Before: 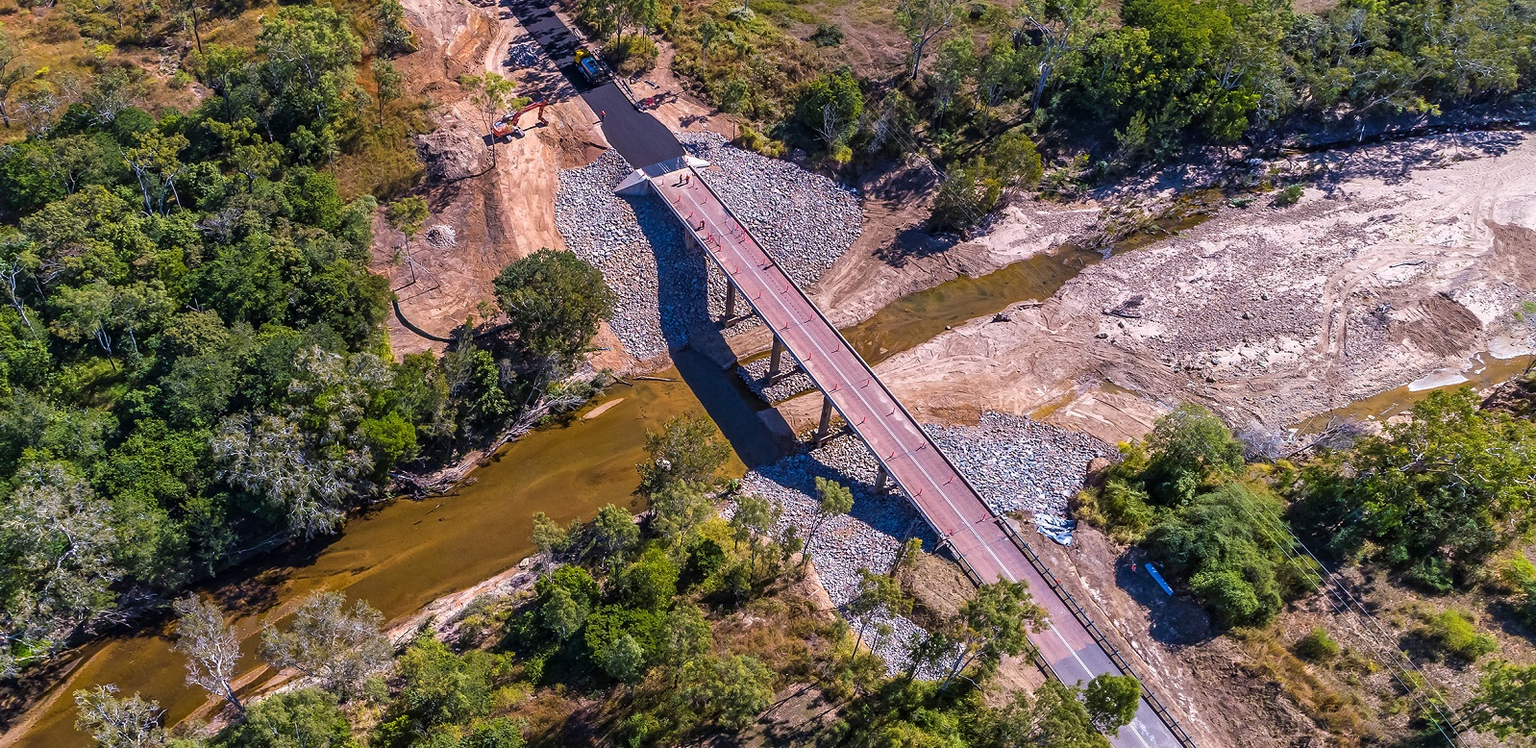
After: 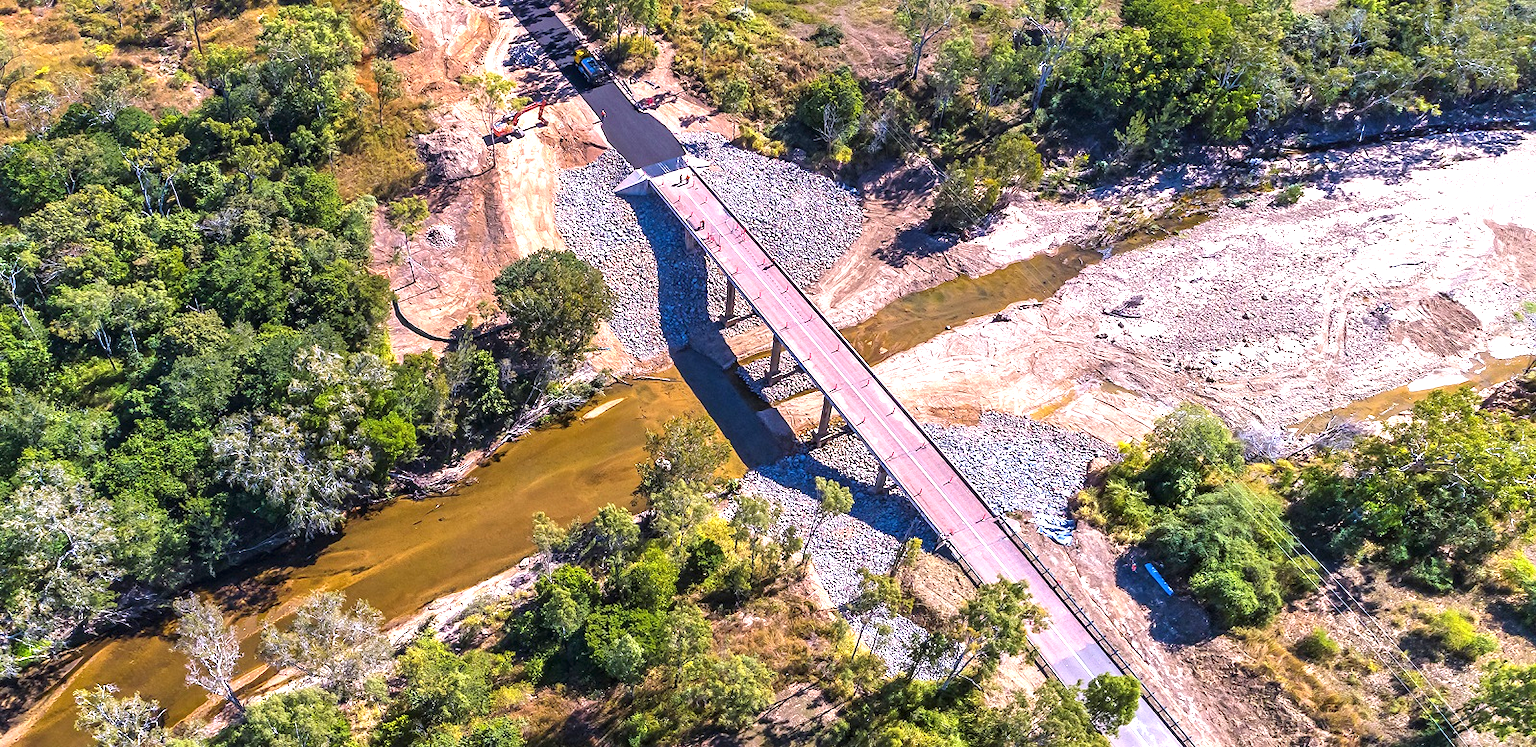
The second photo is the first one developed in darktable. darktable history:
exposure: black level correction 0, exposure 1.096 EV, compensate highlight preservation false
